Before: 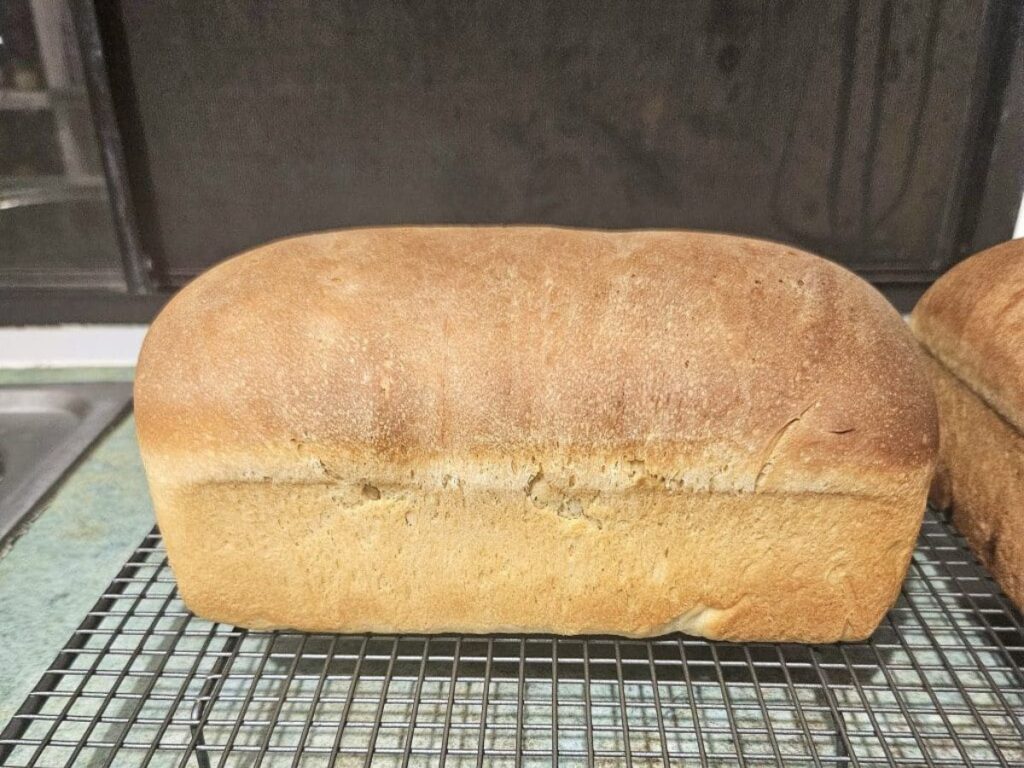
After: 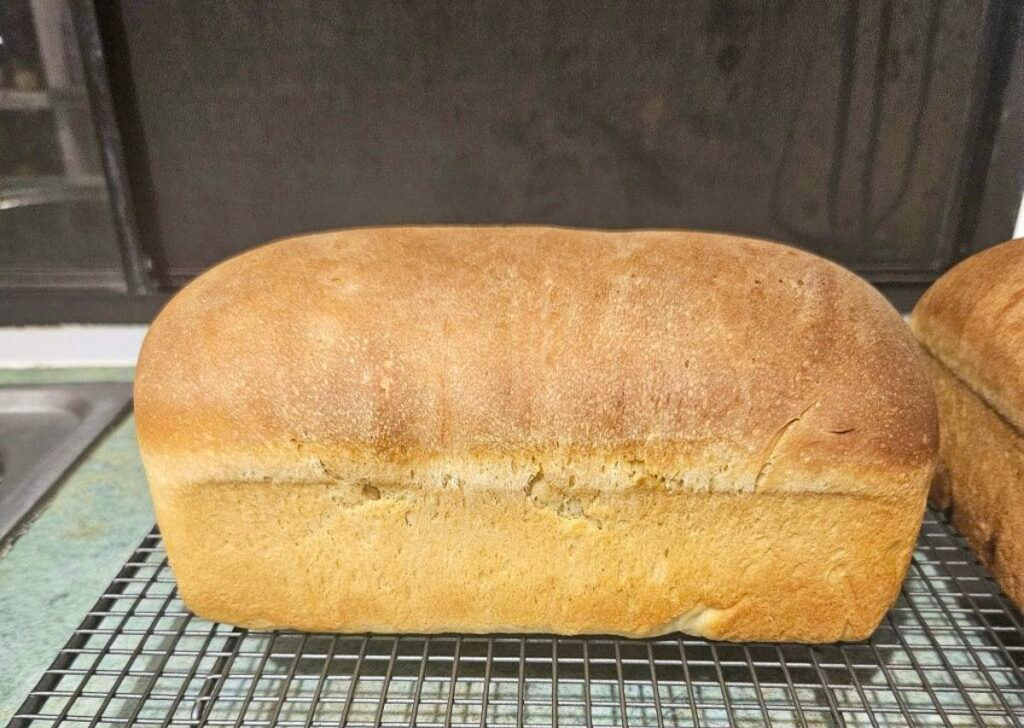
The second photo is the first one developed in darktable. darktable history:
color balance rgb: perceptual saturation grading › global saturation 20%, global vibrance 10%
crop and rotate: top 0%, bottom 5.097%
